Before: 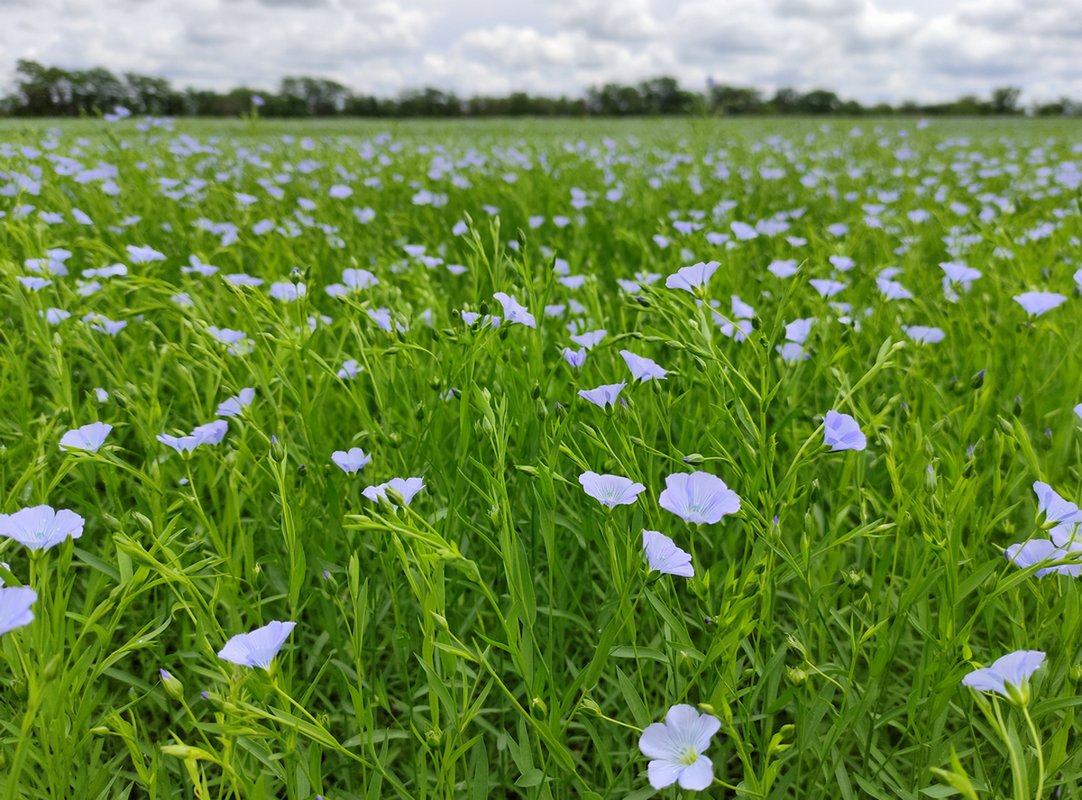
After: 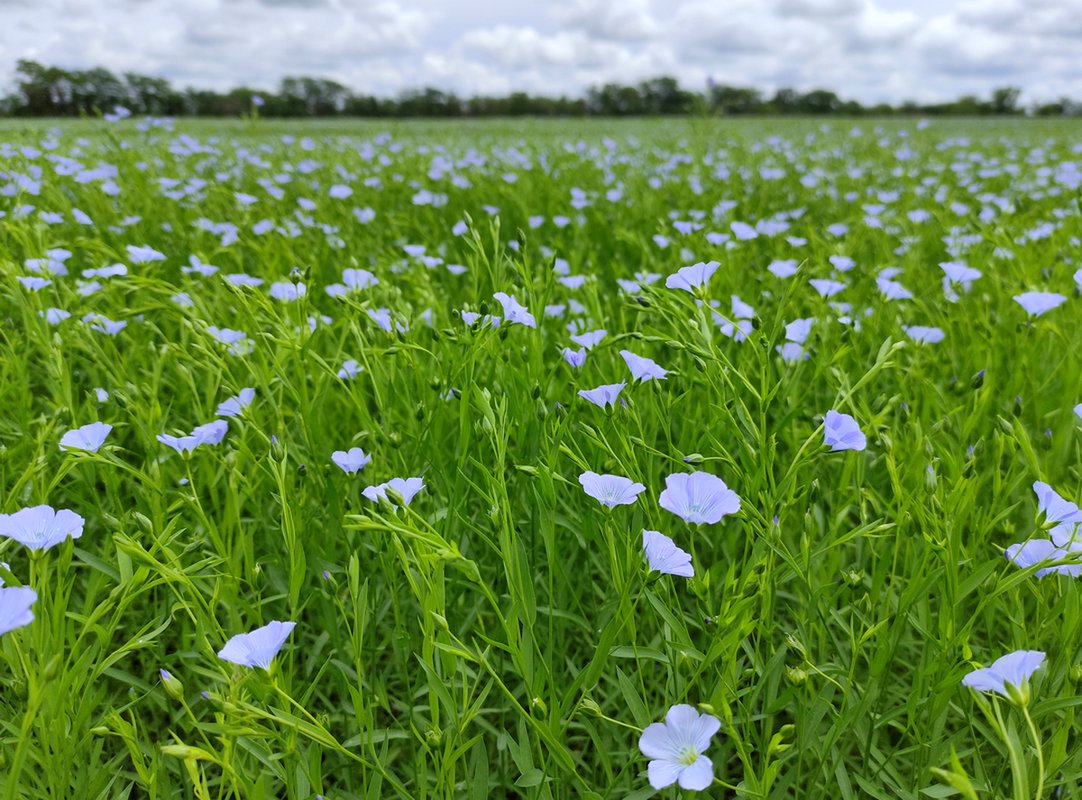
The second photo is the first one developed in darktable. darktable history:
white balance: red 0.967, blue 1.049
tone equalizer: on, module defaults
